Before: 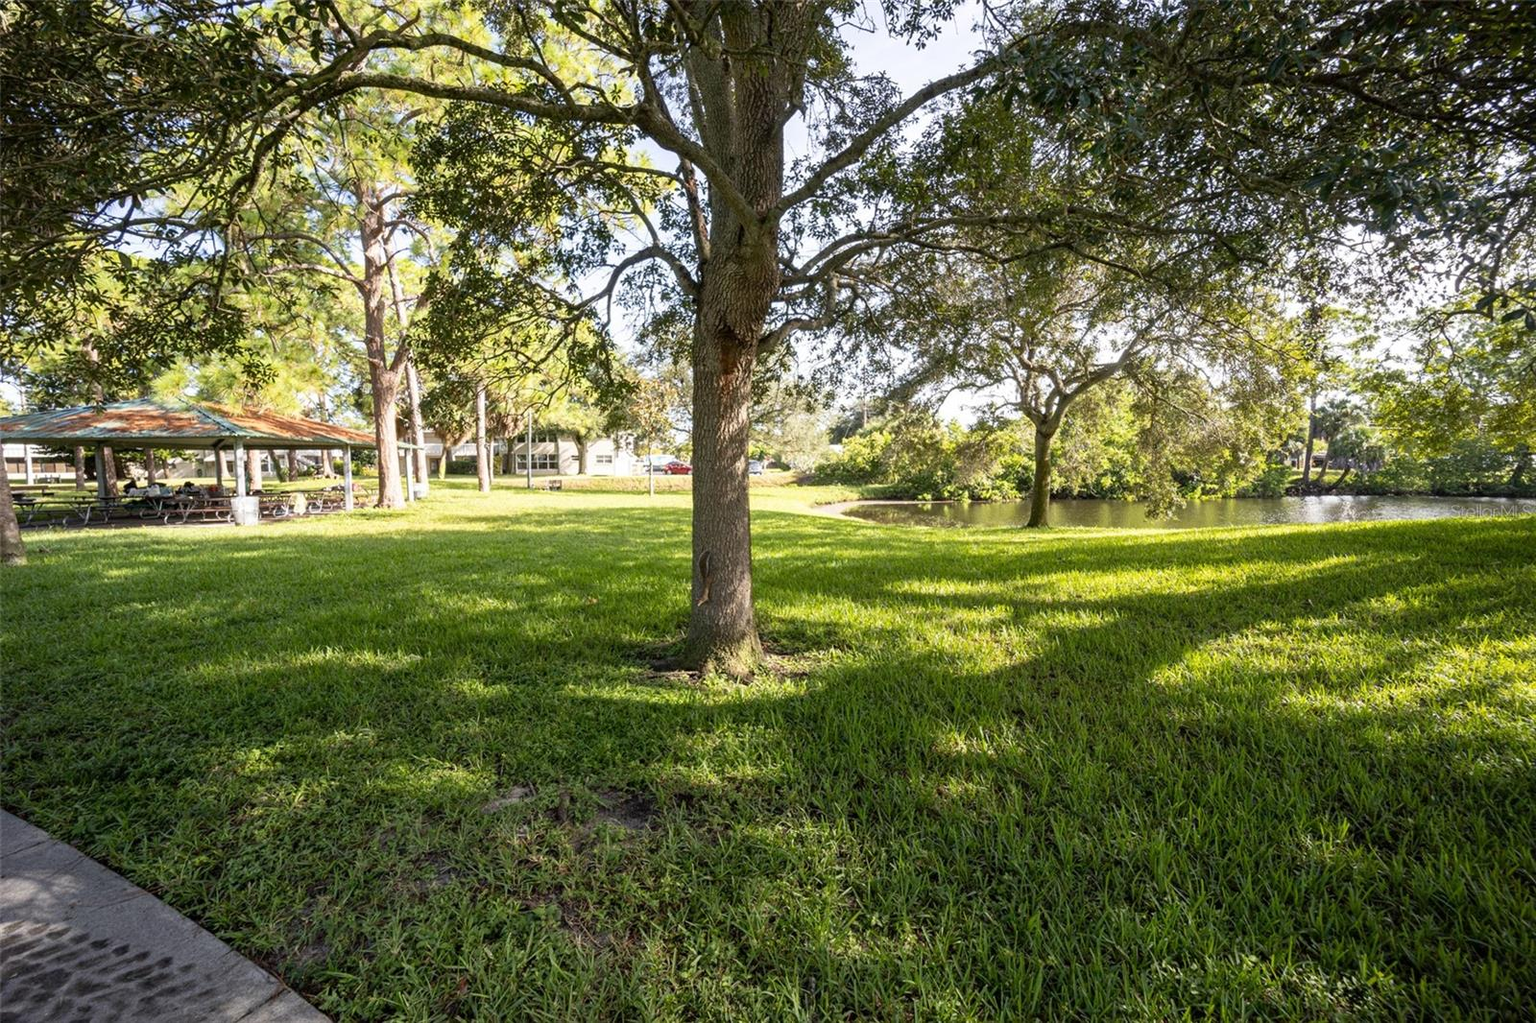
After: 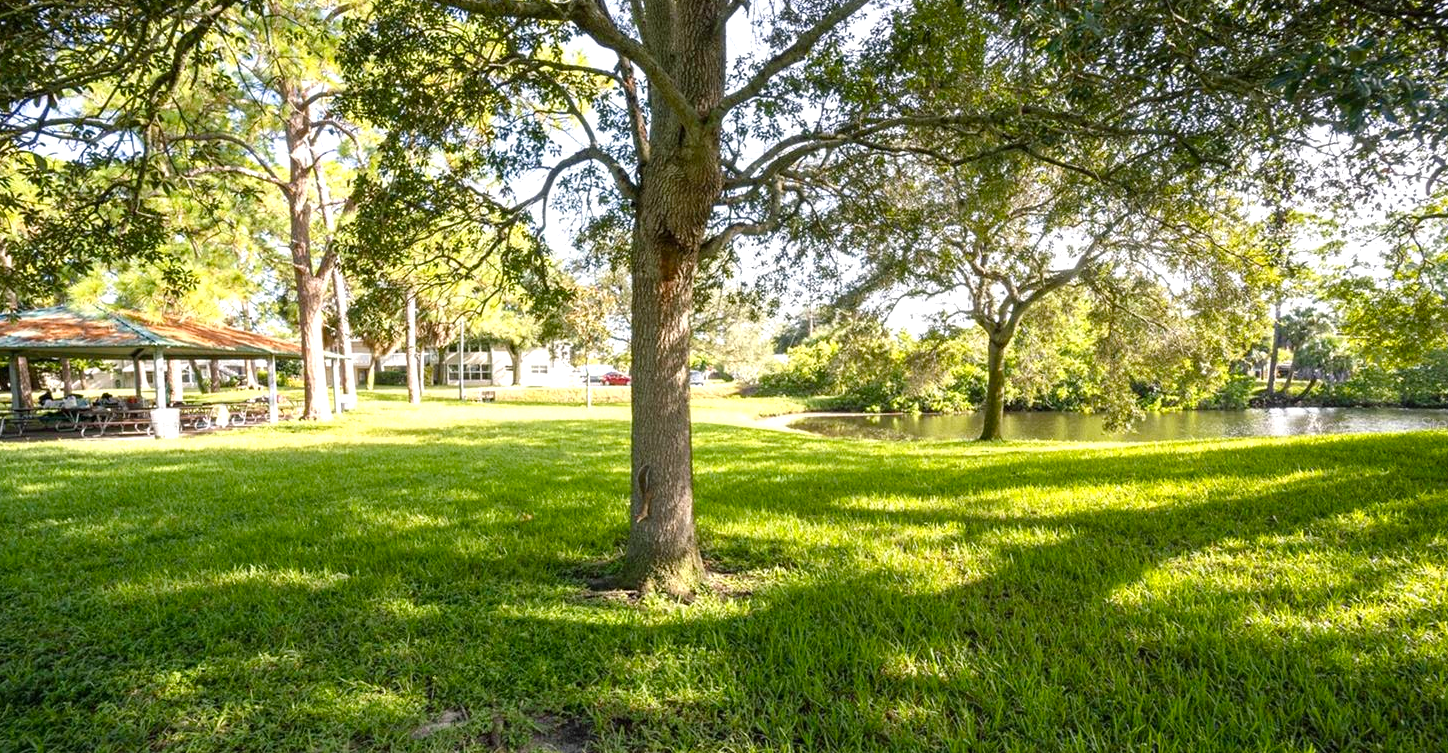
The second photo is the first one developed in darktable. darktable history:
color balance rgb: shadows lift › chroma 2.058%, shadows lift › hue 134.75°, linear chroma grading › shadows 15.799%, perceptual saturation grading › global saturation 0.894%, perceptual brilliance grading › global brilliance 10.584%, perceptual brilliance grading › shadows 15.274%
crop: left 5.665%, top 10.248%, right 3.821%, bottom 19.092%
